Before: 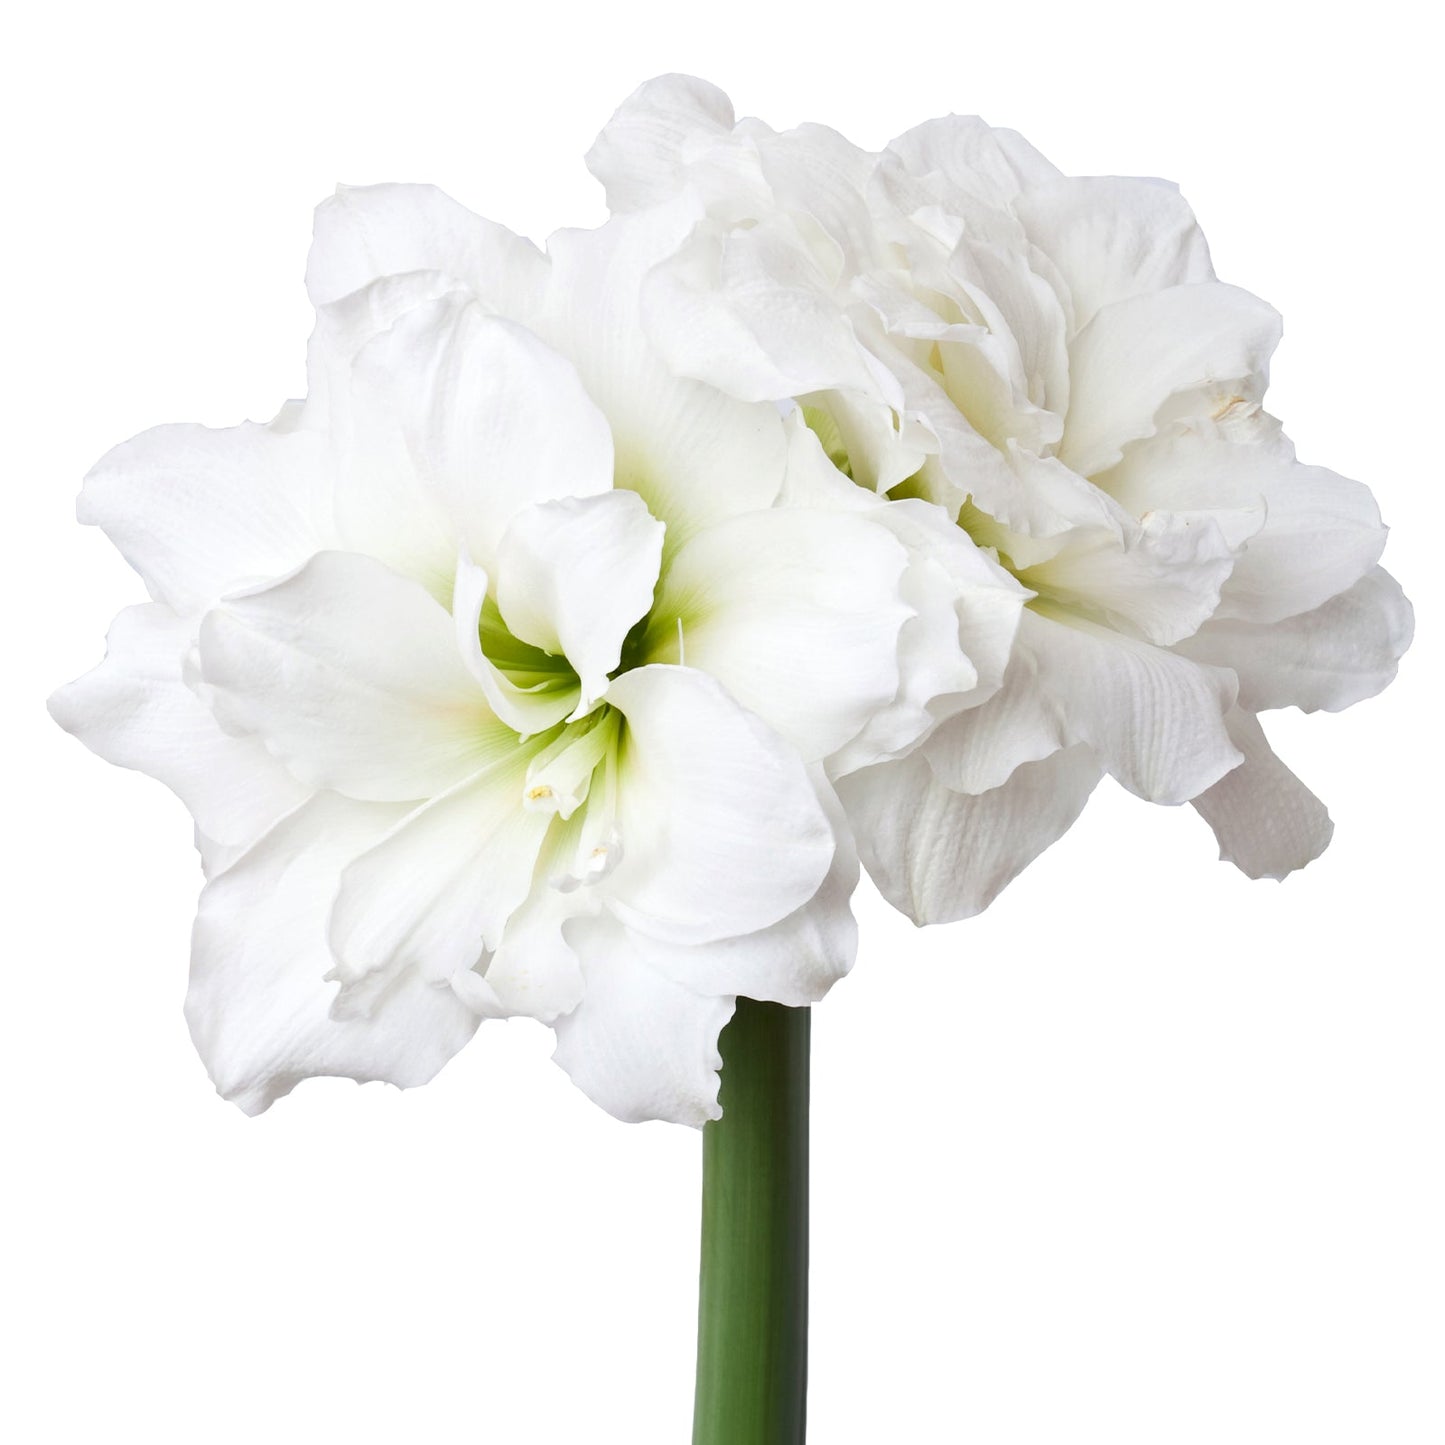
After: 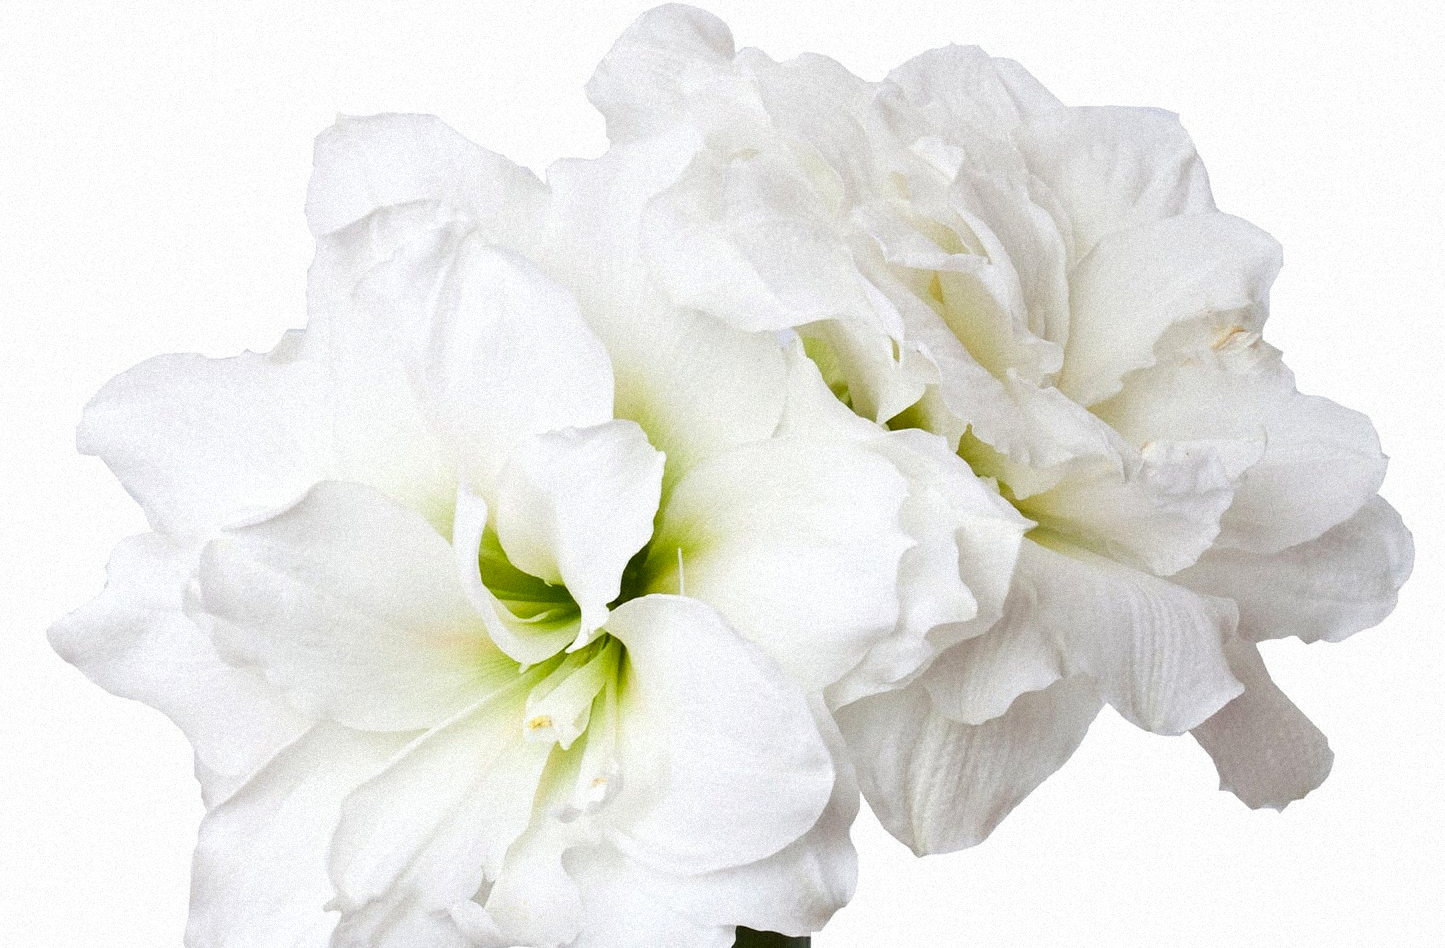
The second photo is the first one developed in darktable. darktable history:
grain: mid-tones bias 0%
crop and rotate: top 4.848%, bottom 29.503%
contrast brightness saturation: contrast 0.03, brightness -0.04
color contrast: green-magenta contrast 1.1, blue-yellow contrast 1.1, unbound 0
